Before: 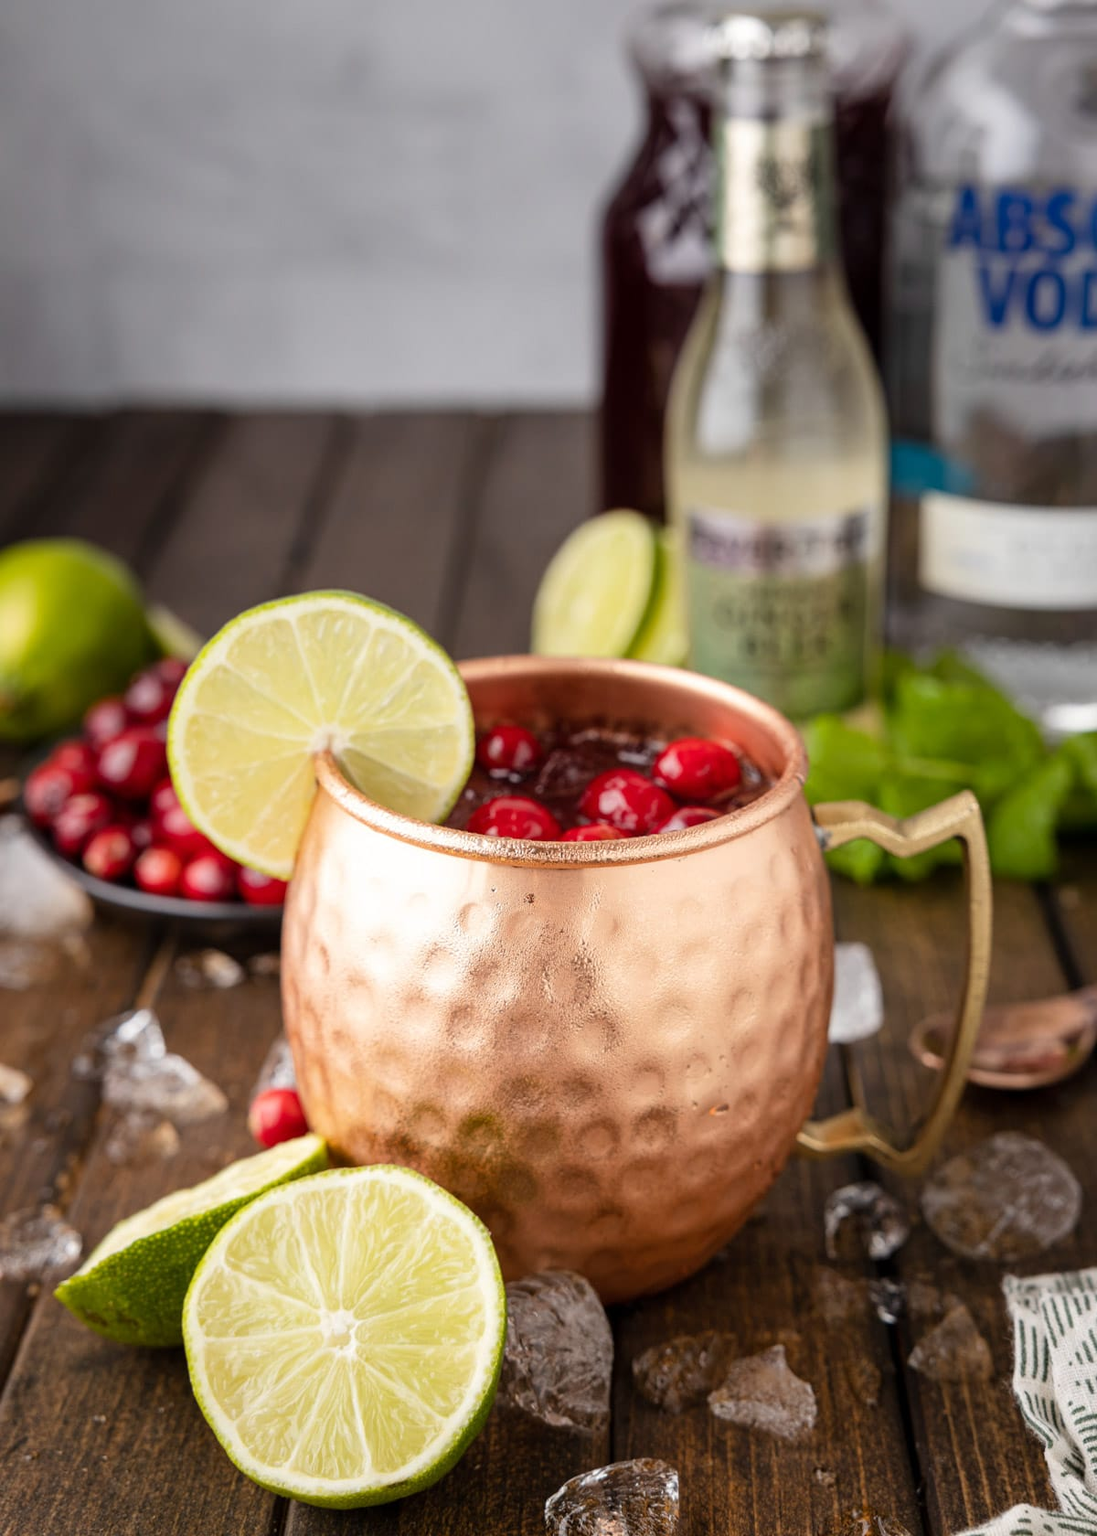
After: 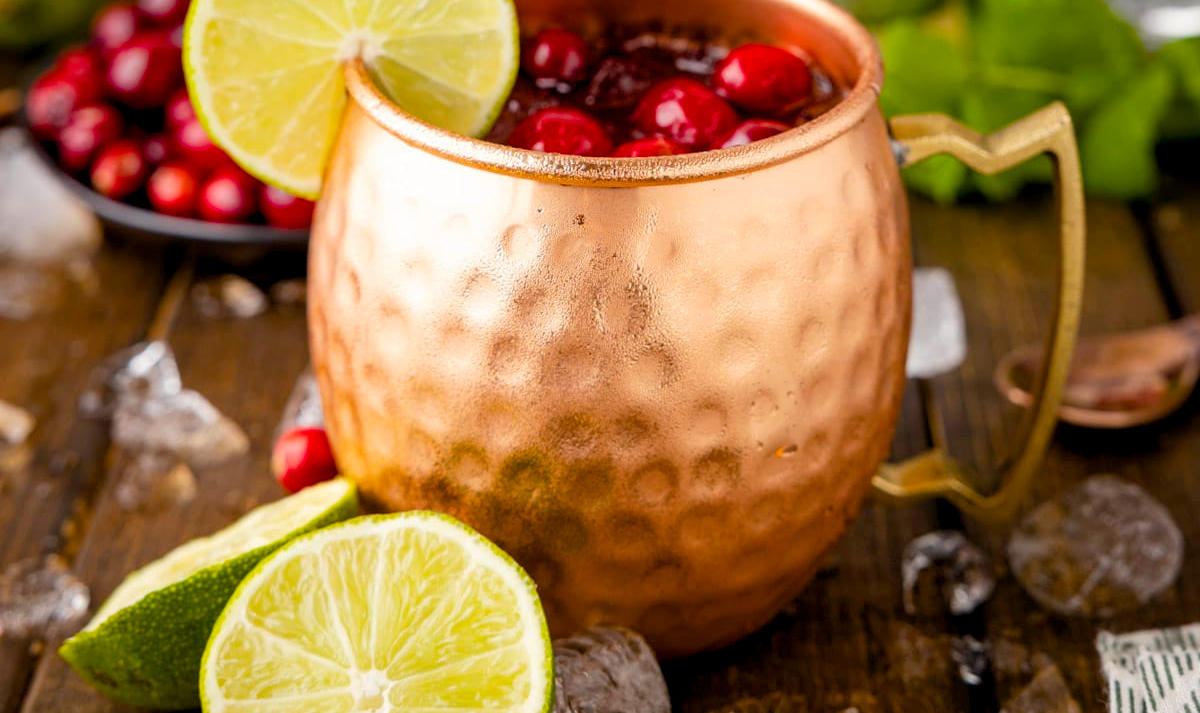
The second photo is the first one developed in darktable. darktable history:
color balance rgb: global offset › luminance -0.479%, perceptual saturation grading › global saturation 39.505%
crop: top 45.436%, bottom 12.118%
